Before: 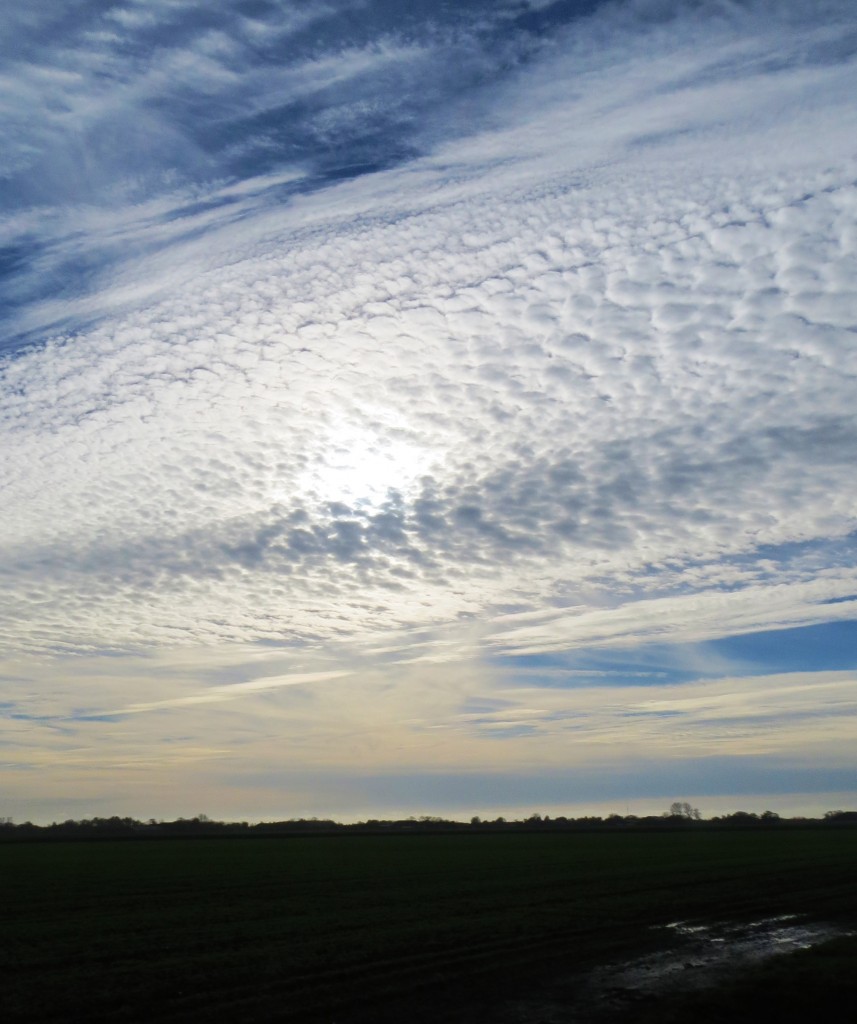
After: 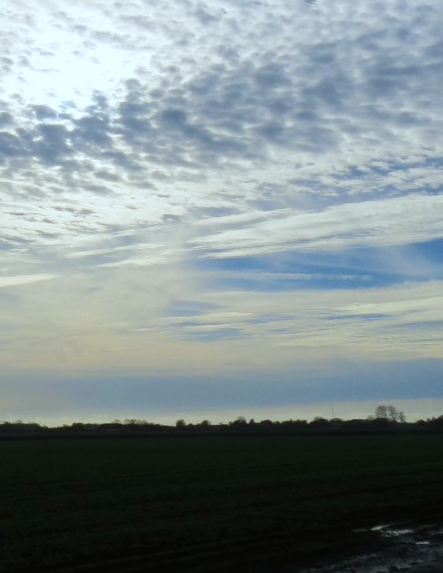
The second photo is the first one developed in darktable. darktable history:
crop: left 34.479%, top 38.822%, right 13.718%, bottom 5.172%
white balance: red 0.925, blue 1.046
